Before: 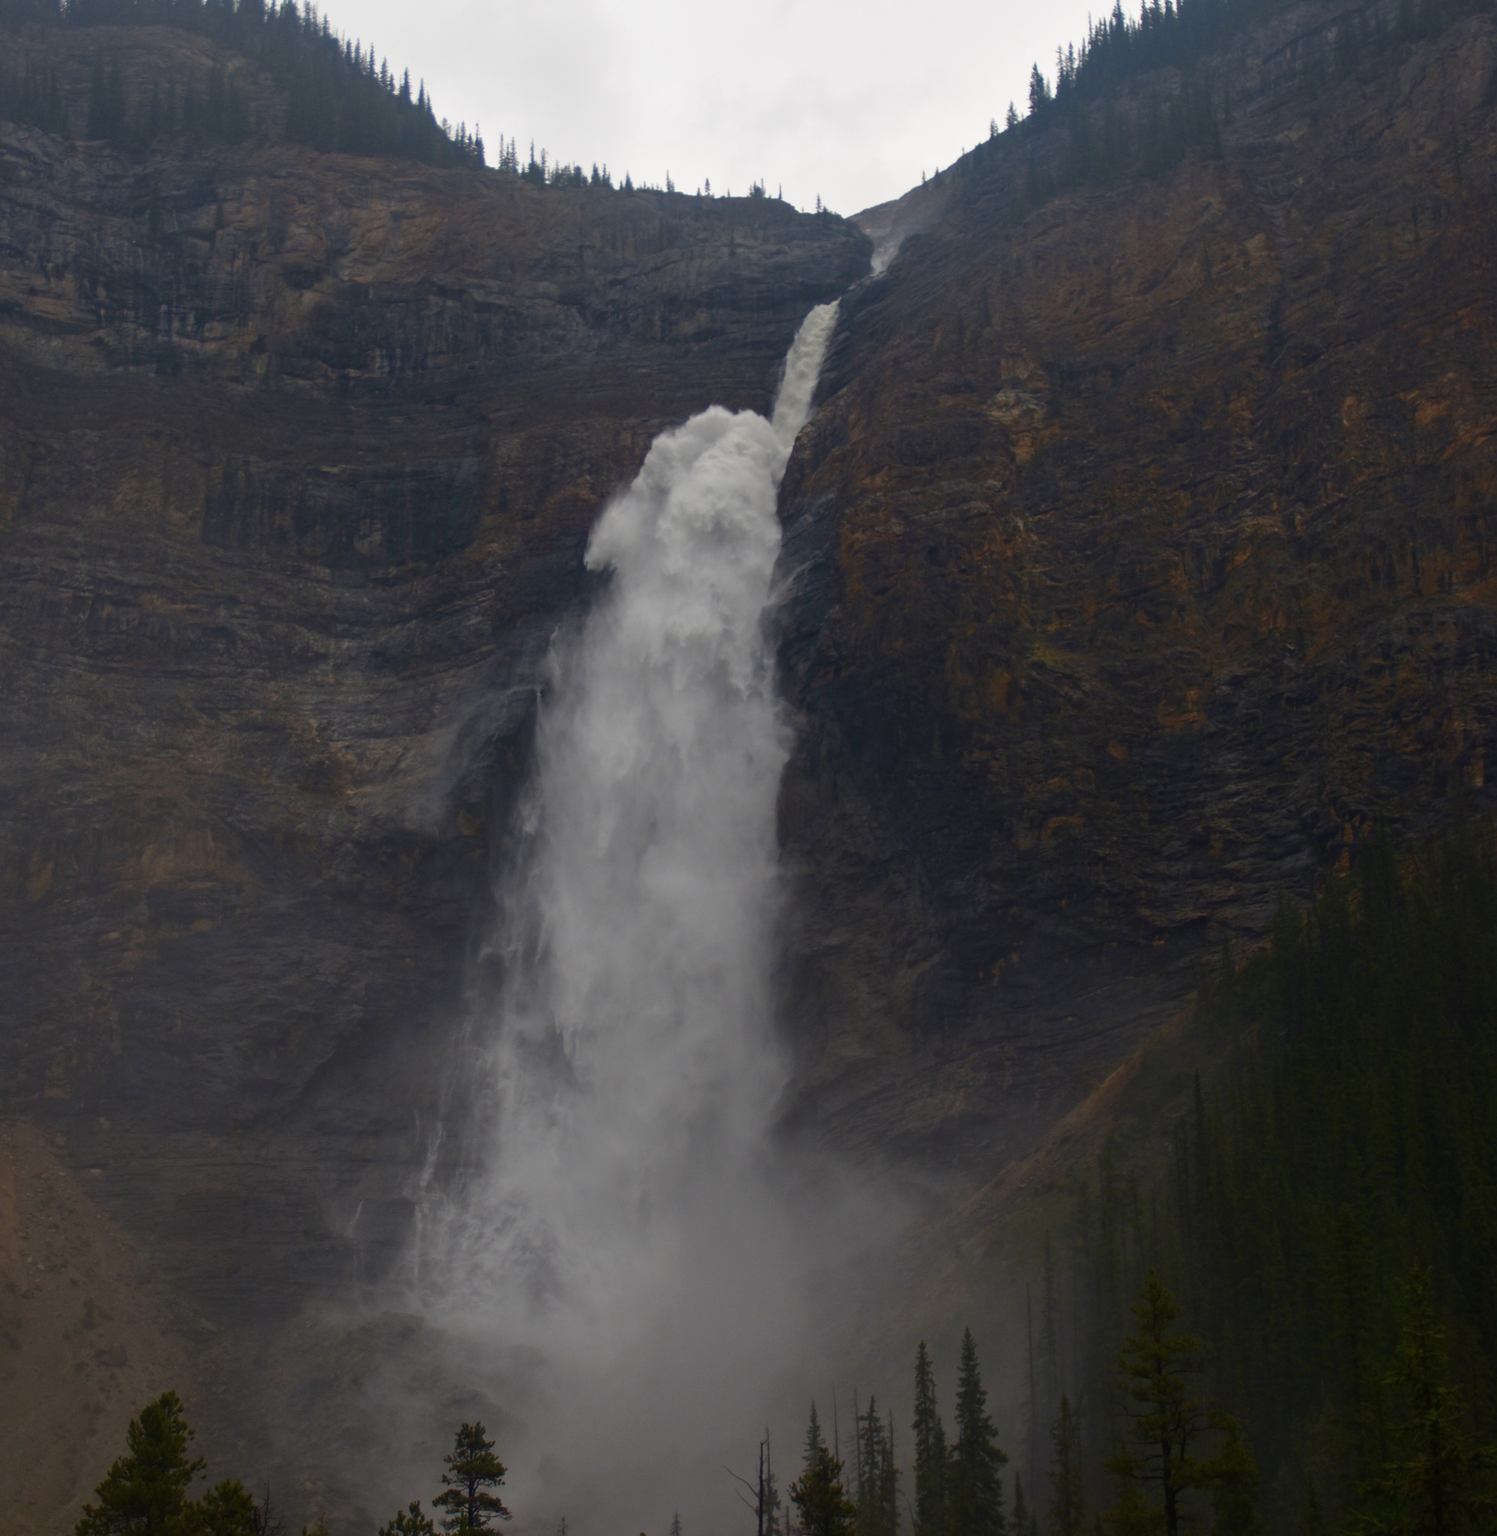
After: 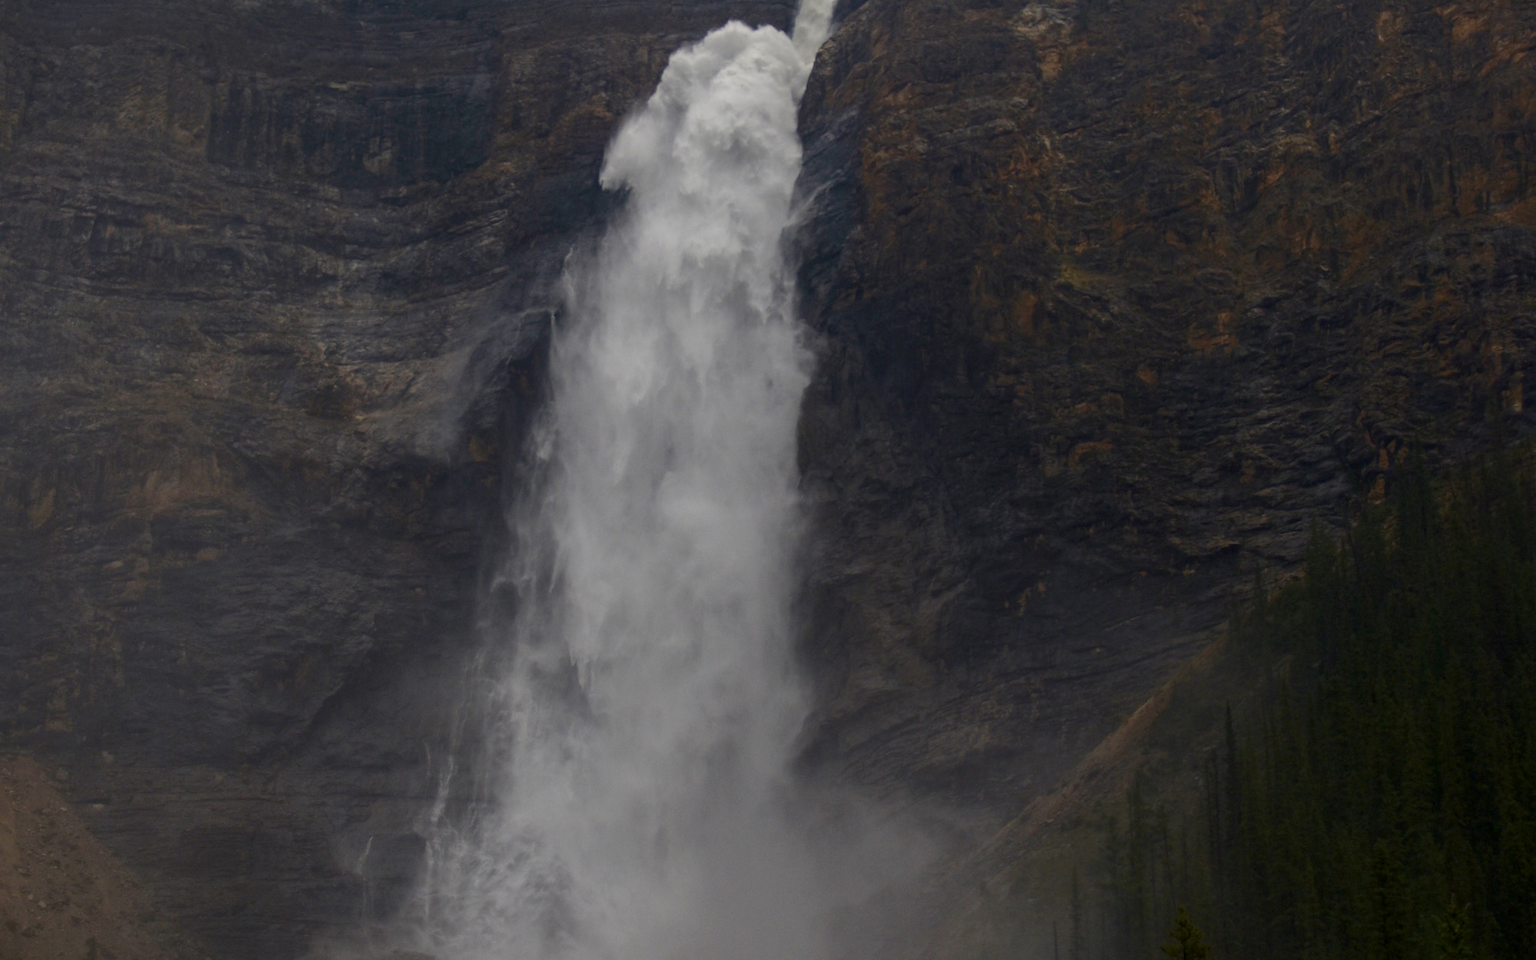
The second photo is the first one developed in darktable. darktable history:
sharpen: radius 2.855, amount 0.859, threshold 47.513
crop and rotate: top 25.142%, bottom 13.941%
local contrast: detail 130%
